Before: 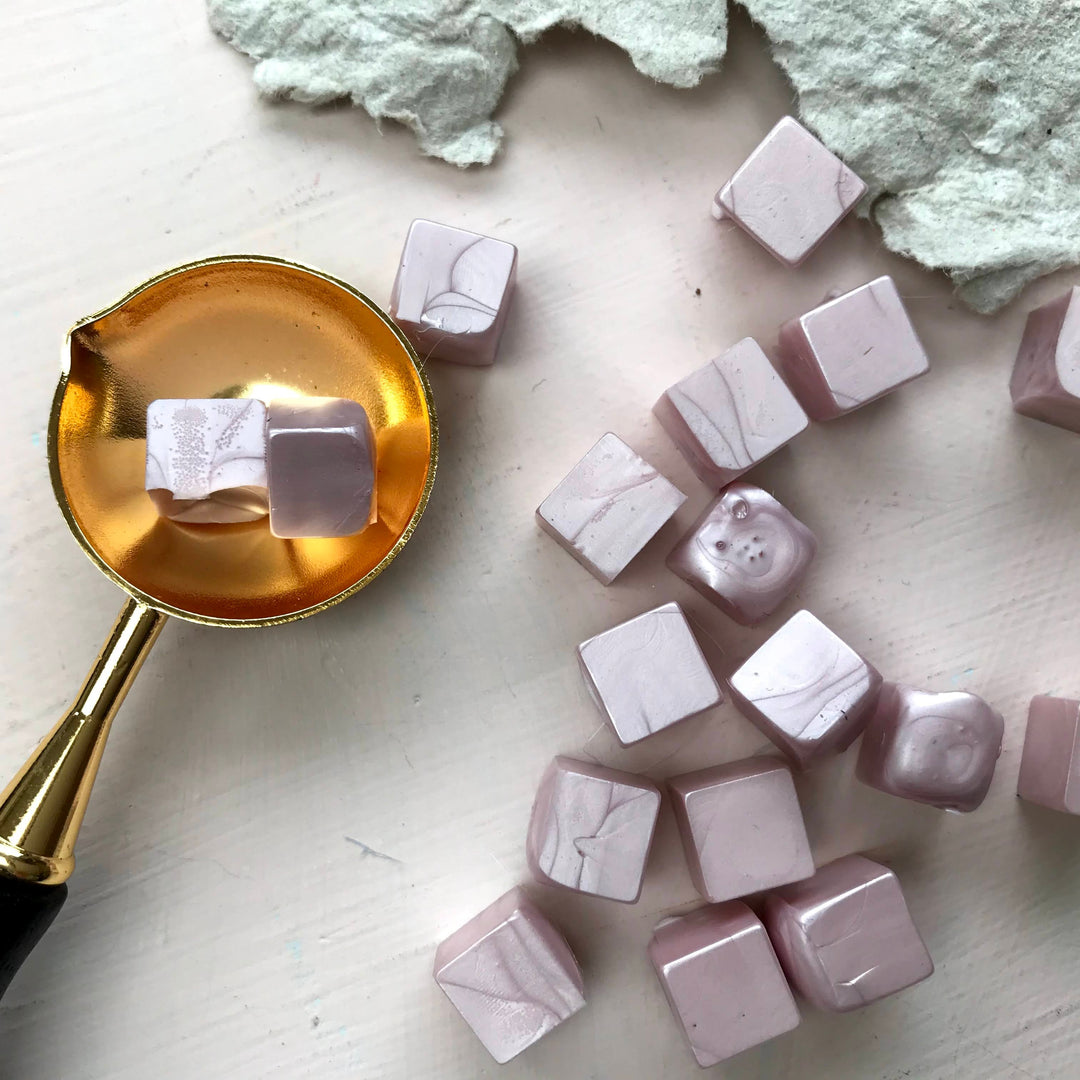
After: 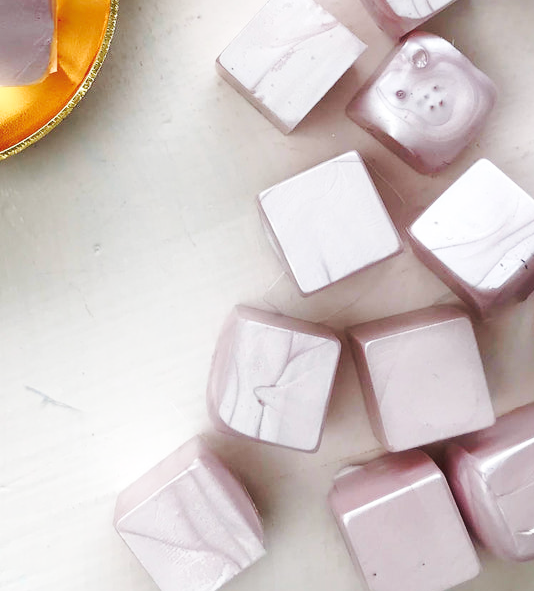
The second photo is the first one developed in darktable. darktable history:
base curve: curves: ch0 [(0, 0.007) (0.028, 0.063) (0.121, 0.311) (0.46, 0.743) (0.859, 0.957) (1, 1)], preserve colors none
crop: left 29.672%, top 41.786%, right 20.851%, bottom 3.487%
